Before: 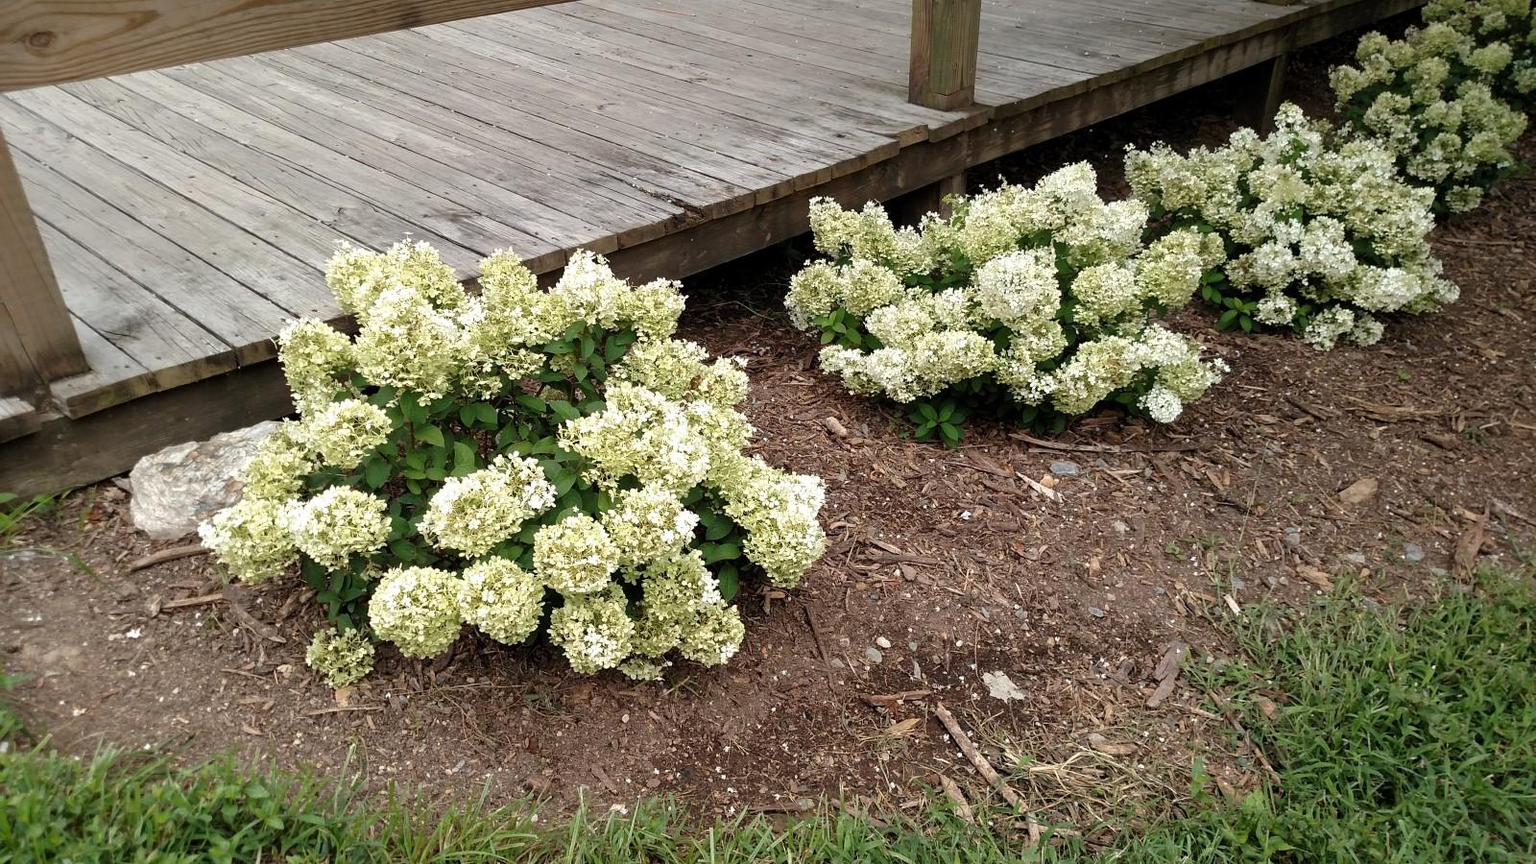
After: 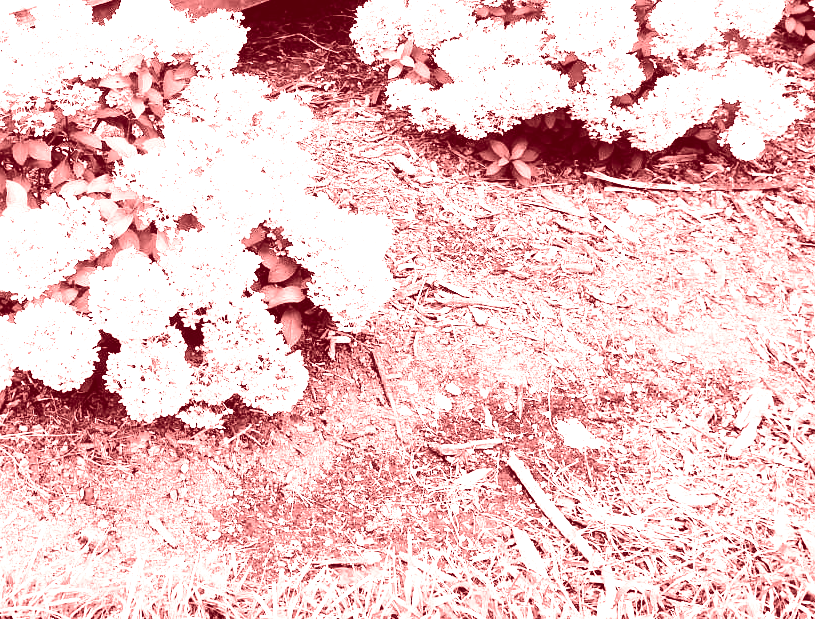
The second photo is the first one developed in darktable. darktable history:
exposure: black level correction 0, exposure 2.138 EV, compensate exposure bias true, compensate highlight preservation false
tone curve: curves: ch0 [(0.003, 0) (0.066, 0.023) (0.154, 0.082) (0.281, 0.221) (0.405, 0.389) (0.517, 0.553) (0.716, 0.743) (0.822, 0.882) (1, 1)]; ch1 [(0, 0) (0.164, 0.115) (0.337, 0.332) (0.39, 0.398) (0.464, 0.461) (0.501, 0.5) (0.521, 0.526) (0.571, 0.606) (0.656, 0.677) (0.723, 0.731) (0.811, 0.796) (1, 1)]; ch2 [(0, 0) (0.337, 0.382) (0.464, 0.476) (0.501, 0.502) (0.527, 0.54) (0.556, 0.567) (0.575, 0.606) (0.659, 0.736) (1, 1)], color space Lab, independent channels, preserve colors none
color balance rgb: linear chroma grading › global chroma 33.4%
colorize: saturation 60%, source mix 100%
white balance: red 0.978, blue 0.999
crop and rotate: left 29.237%, top 31.152%, right 19.807%
contrast brightness saturation: contrast 0.16, saturation 0.32
